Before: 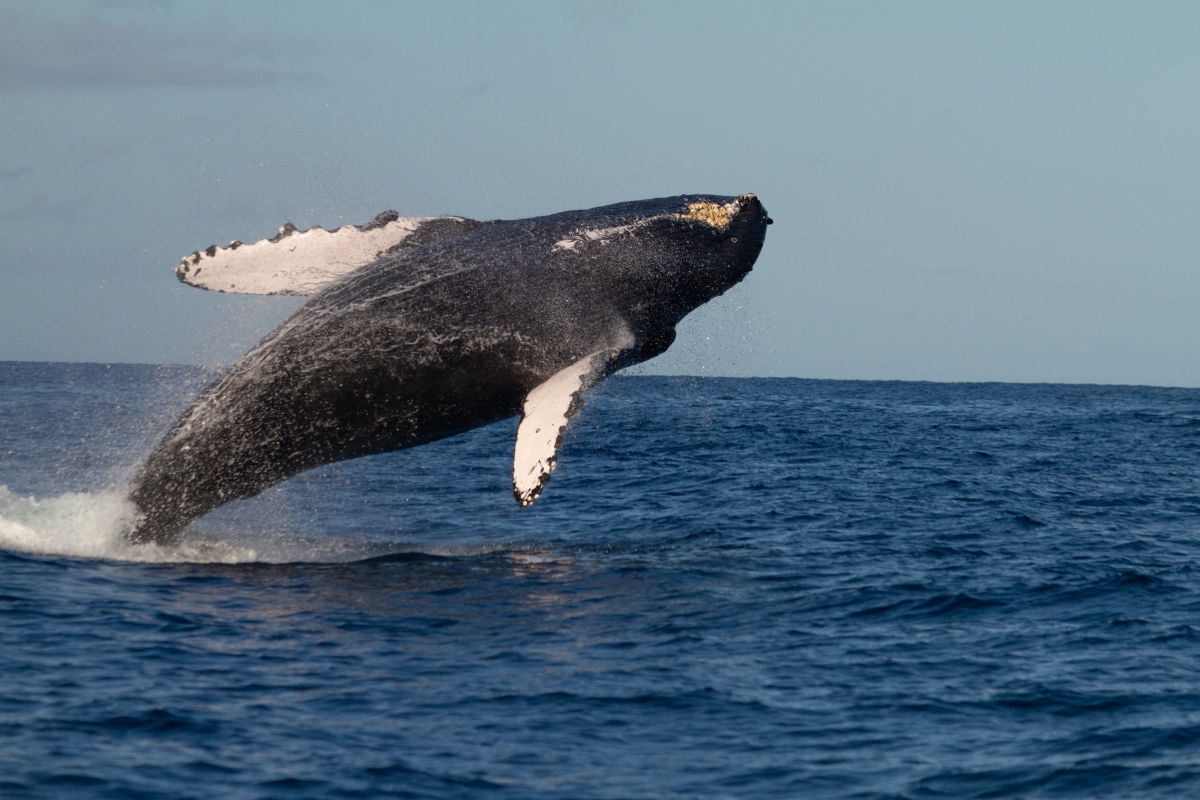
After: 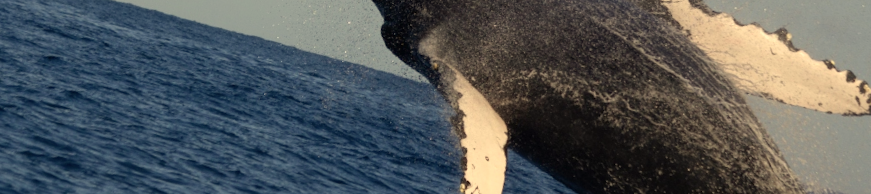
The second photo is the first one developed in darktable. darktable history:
crop and rotate: angle 16.12°, top 30.835%, bottom 35.653%
color correction: highlights a* 2.72, highlights b* 22.8
